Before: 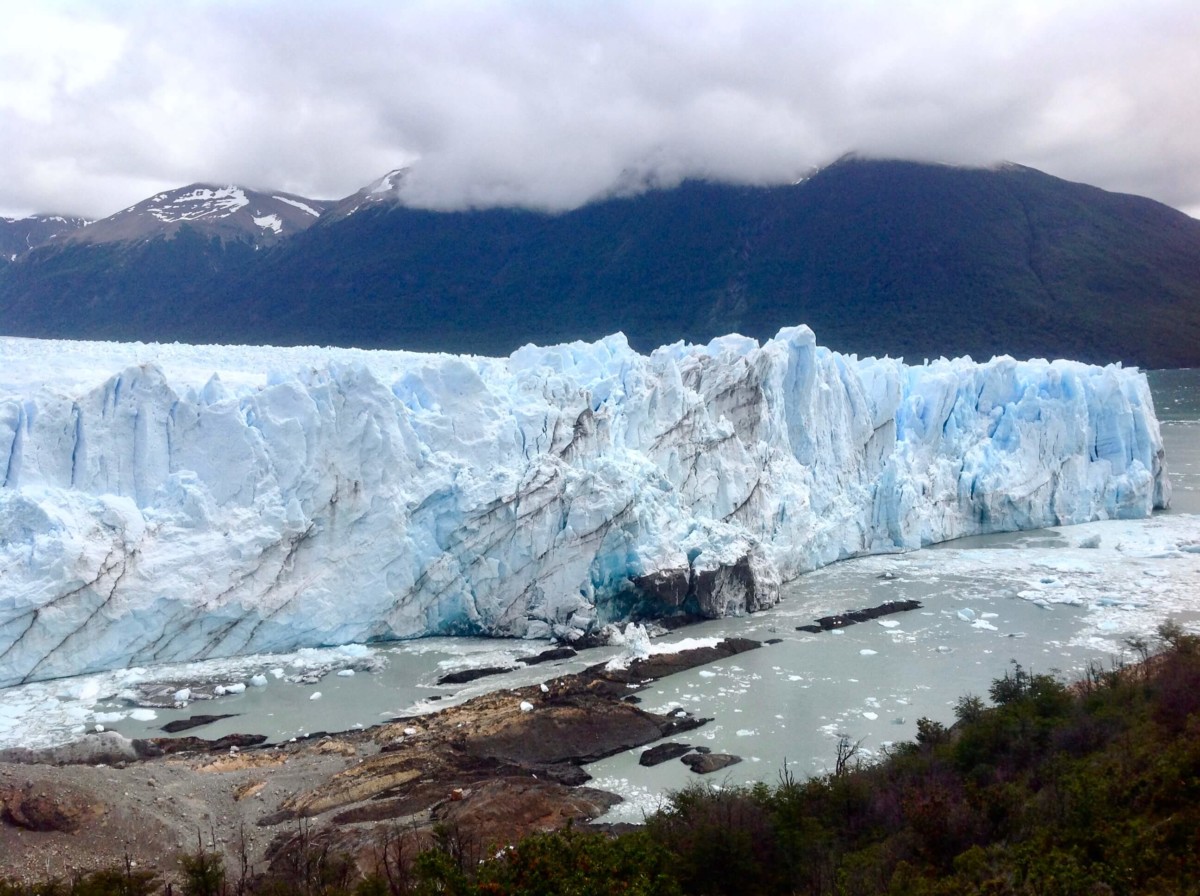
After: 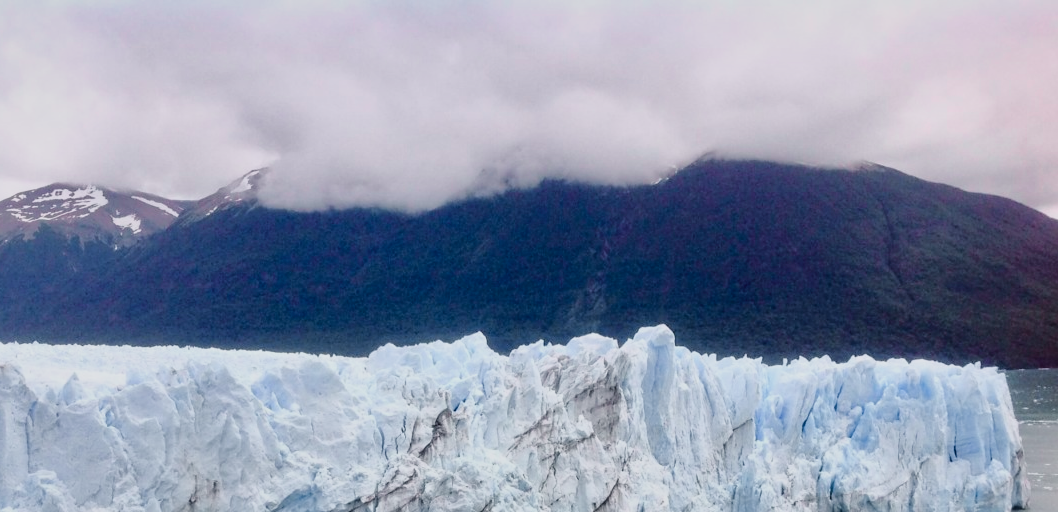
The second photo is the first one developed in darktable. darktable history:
tone curve: curves: ch0 [(0, 0) (0.105, 0.068) (0.195, 0.162) (0.283, 0.283) (0.384, 0.404) (0.485, 0.531) (0.638, 0.681) (0.795, 0.879) (1, 0.977)]; ch1 [(0, 0) (0.161, 0.092) (0.35, 0.33) (0.379, 0.401) (0.456, 0.469) (0.498, 0.506) (0.521, 0.549) (0.58, 0.624) (0.635, 0.671) (1, 1)]; ch2 [(0, 0) (0.371, 0.362) (0.437, 0.437) (0.483, 0.484) (0.53, 0.515) (0.56, 0.58) (0.622, 0.606) (1, 1)], color space Lab, independent channels, preserve colors none
crop and rotate: left 11.812%, bottom 42.776%
filmic rgb: black relative exposure -8.54 EV, white relative exposure 5.52 EV, hardness 3.39, contrast 1.016
shadows and highlights: shadows 53, soften with gaussian
